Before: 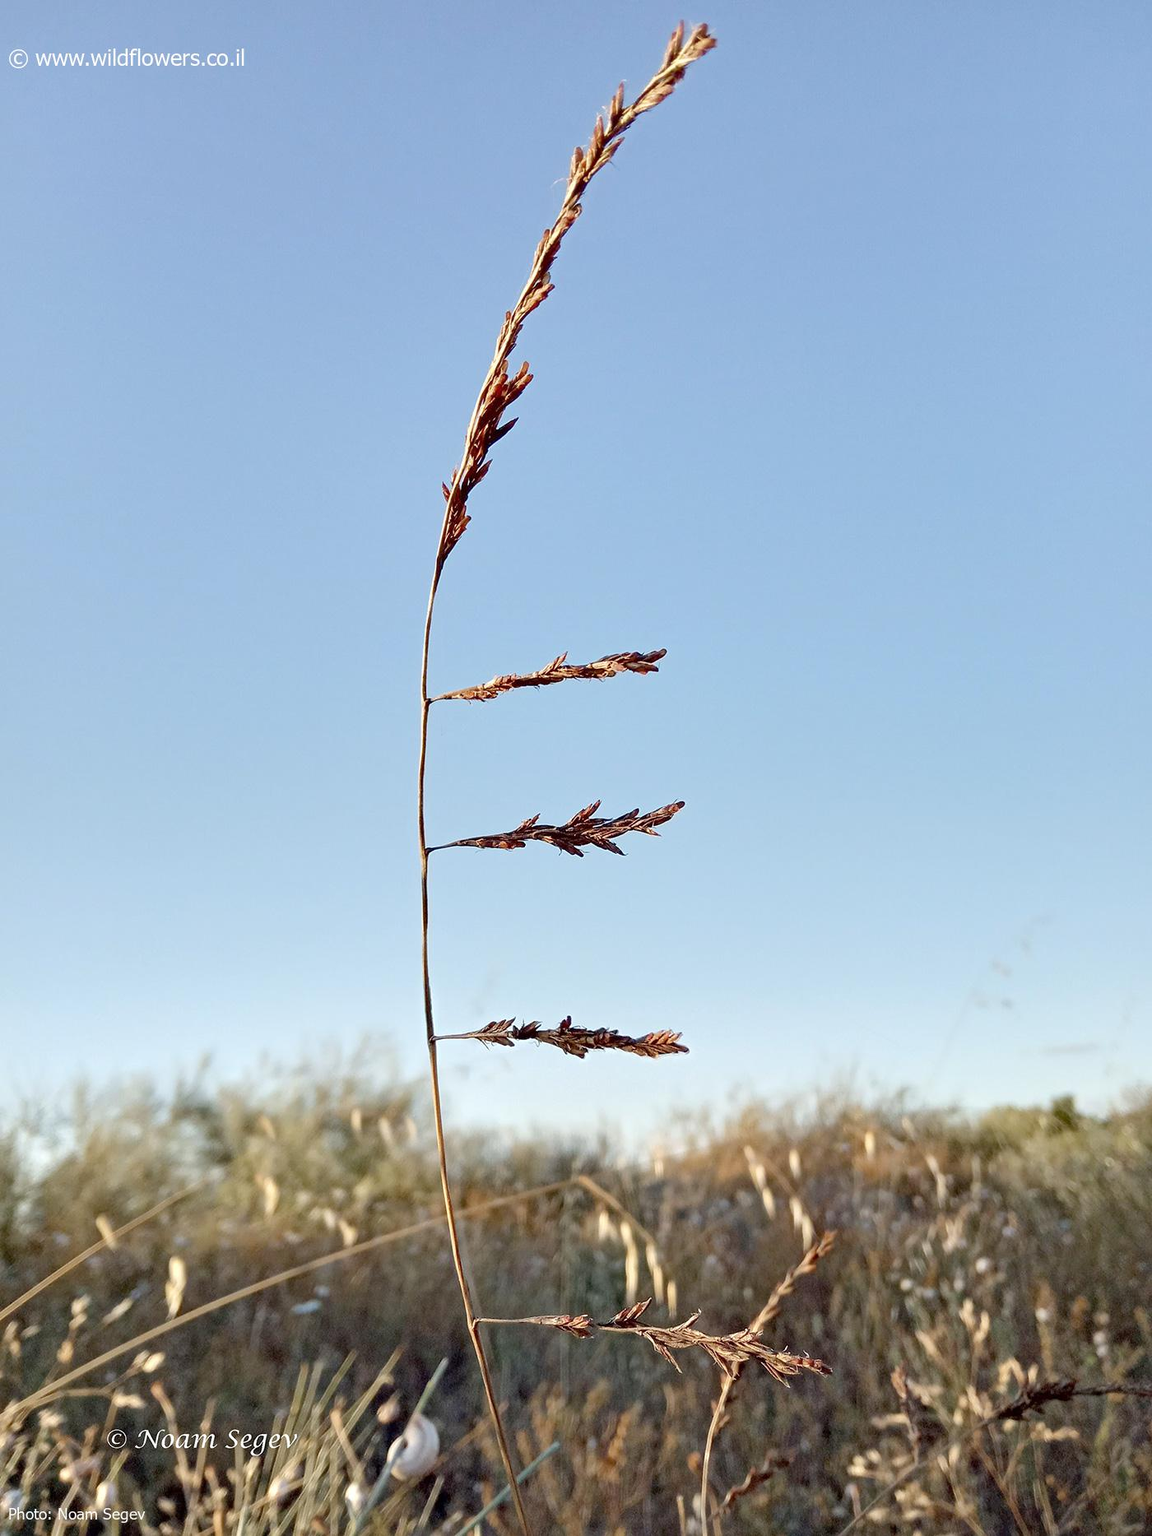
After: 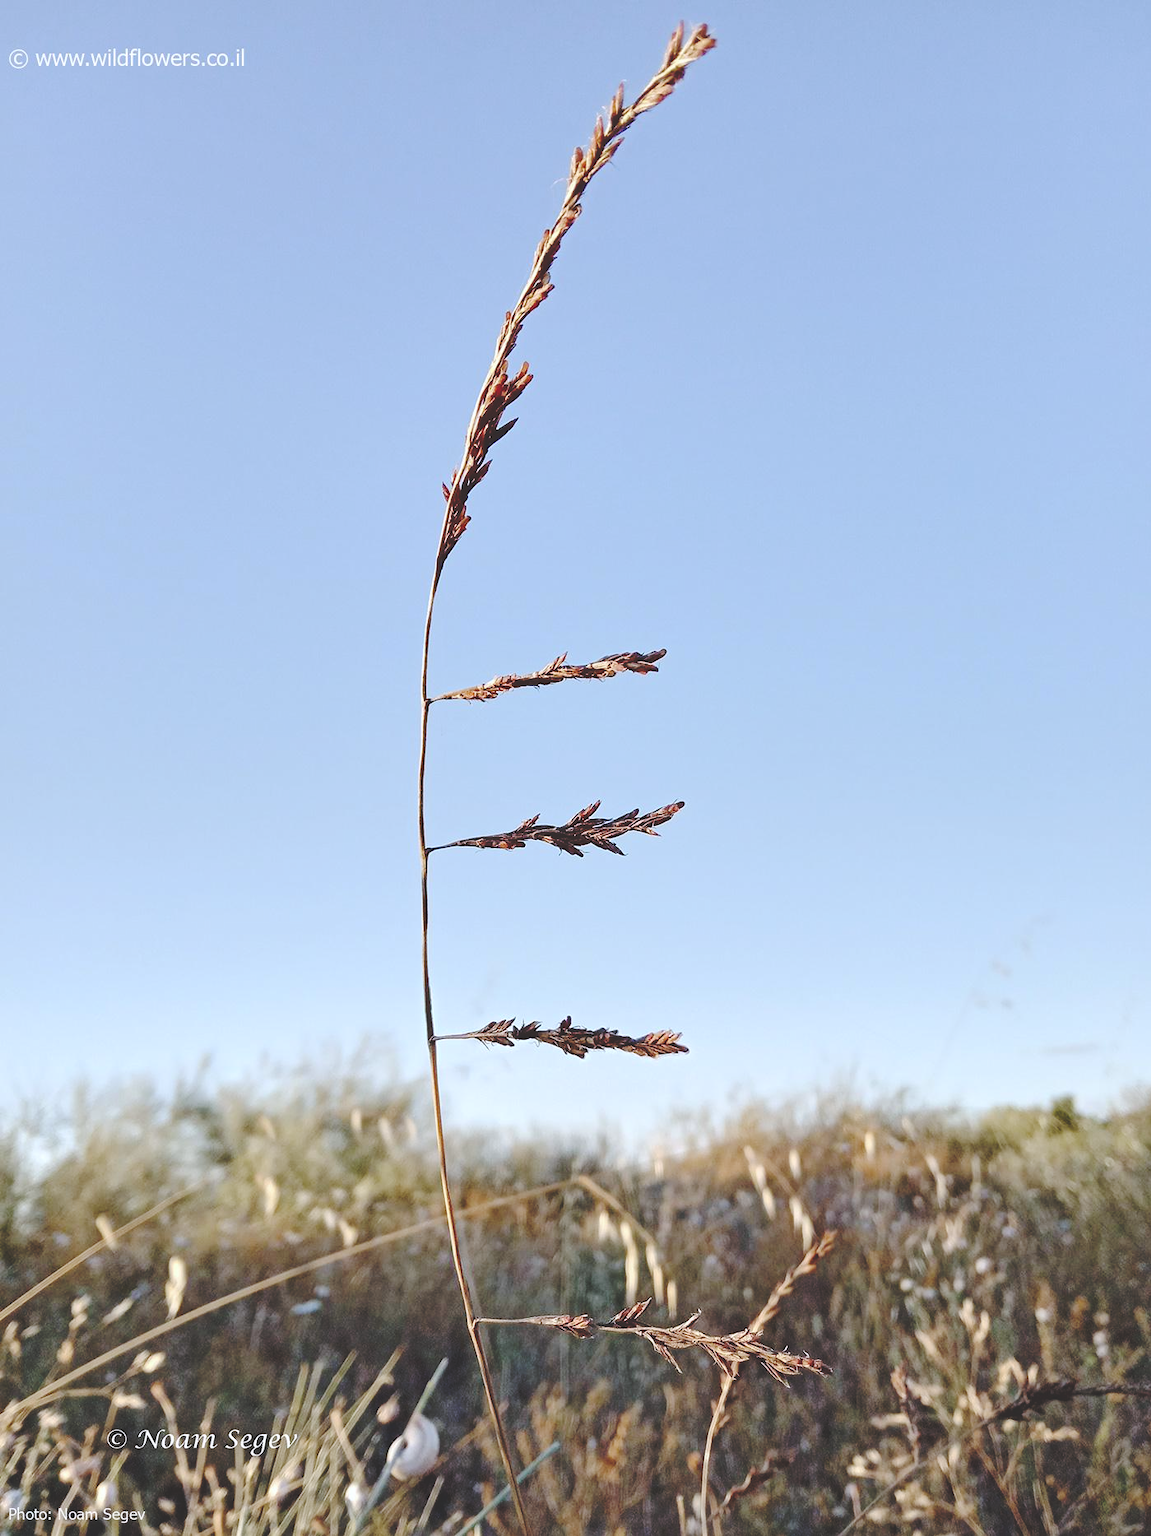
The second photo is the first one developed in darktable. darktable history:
white balance: red 0.984, blue 1.059
base curve: curves: ch0 [(0, 0.024) (0.055, 0.065) (0.121, 0.166) (0.236, 0.319) (0.693, 0.726) (1, 1)], preserve colors none
